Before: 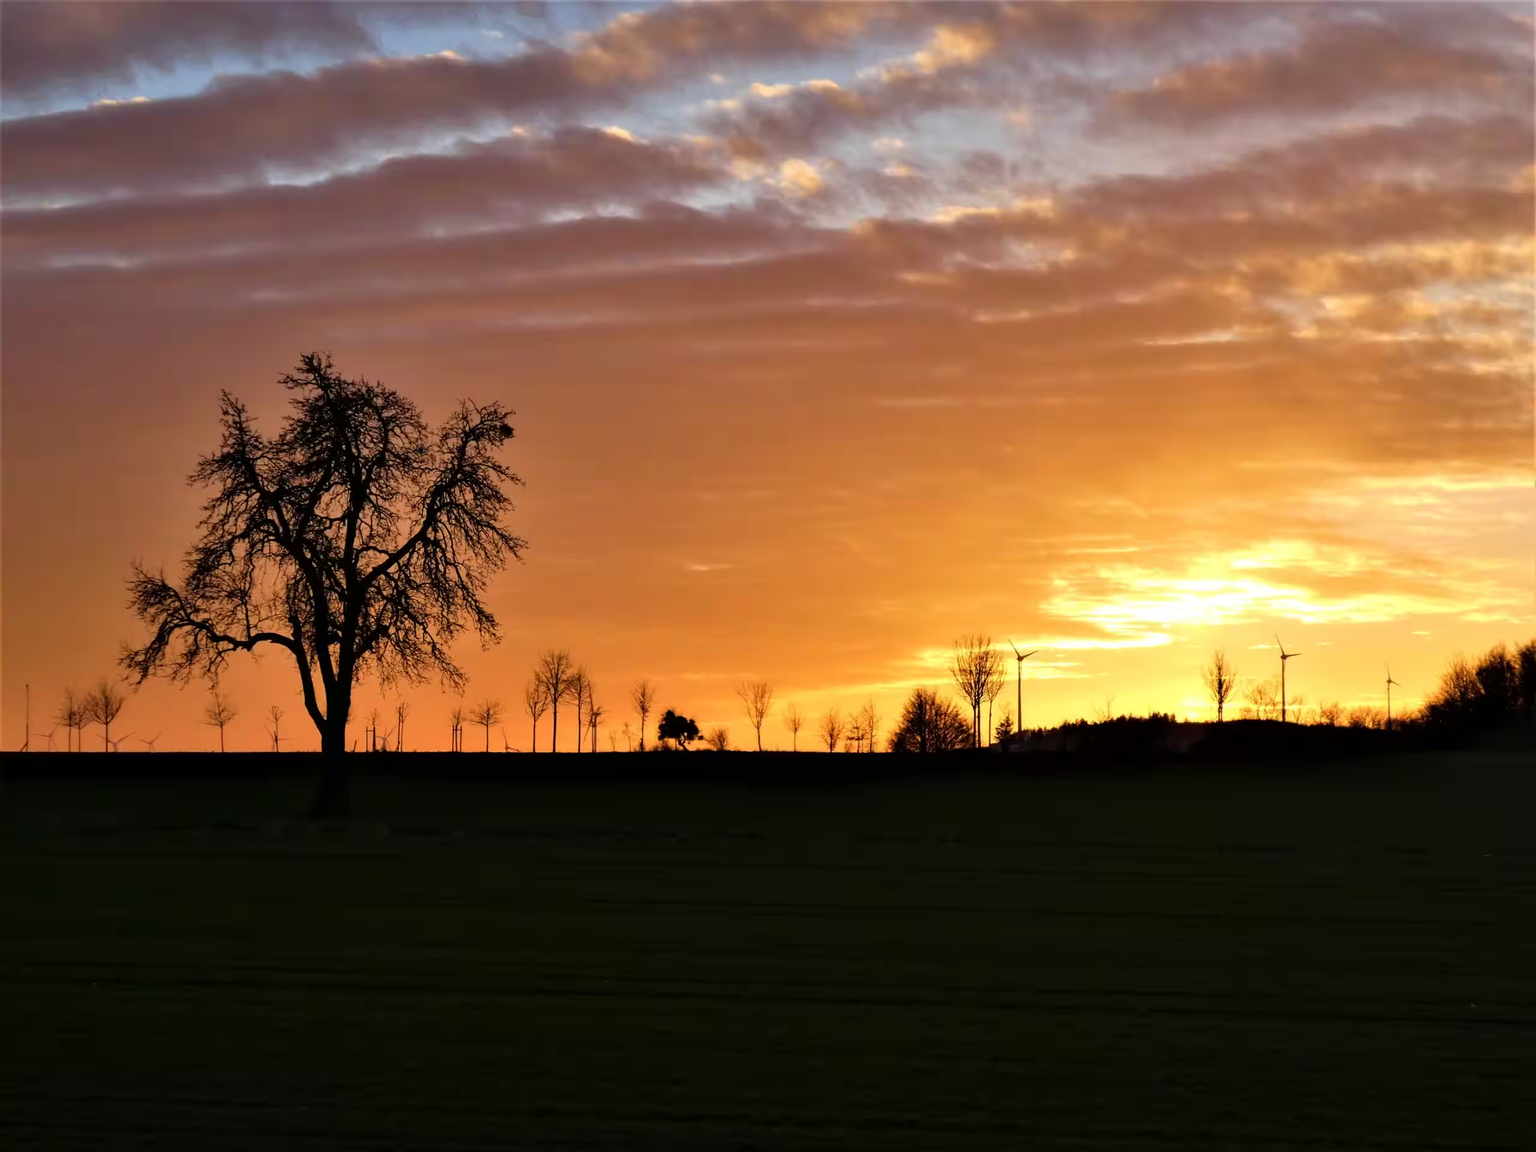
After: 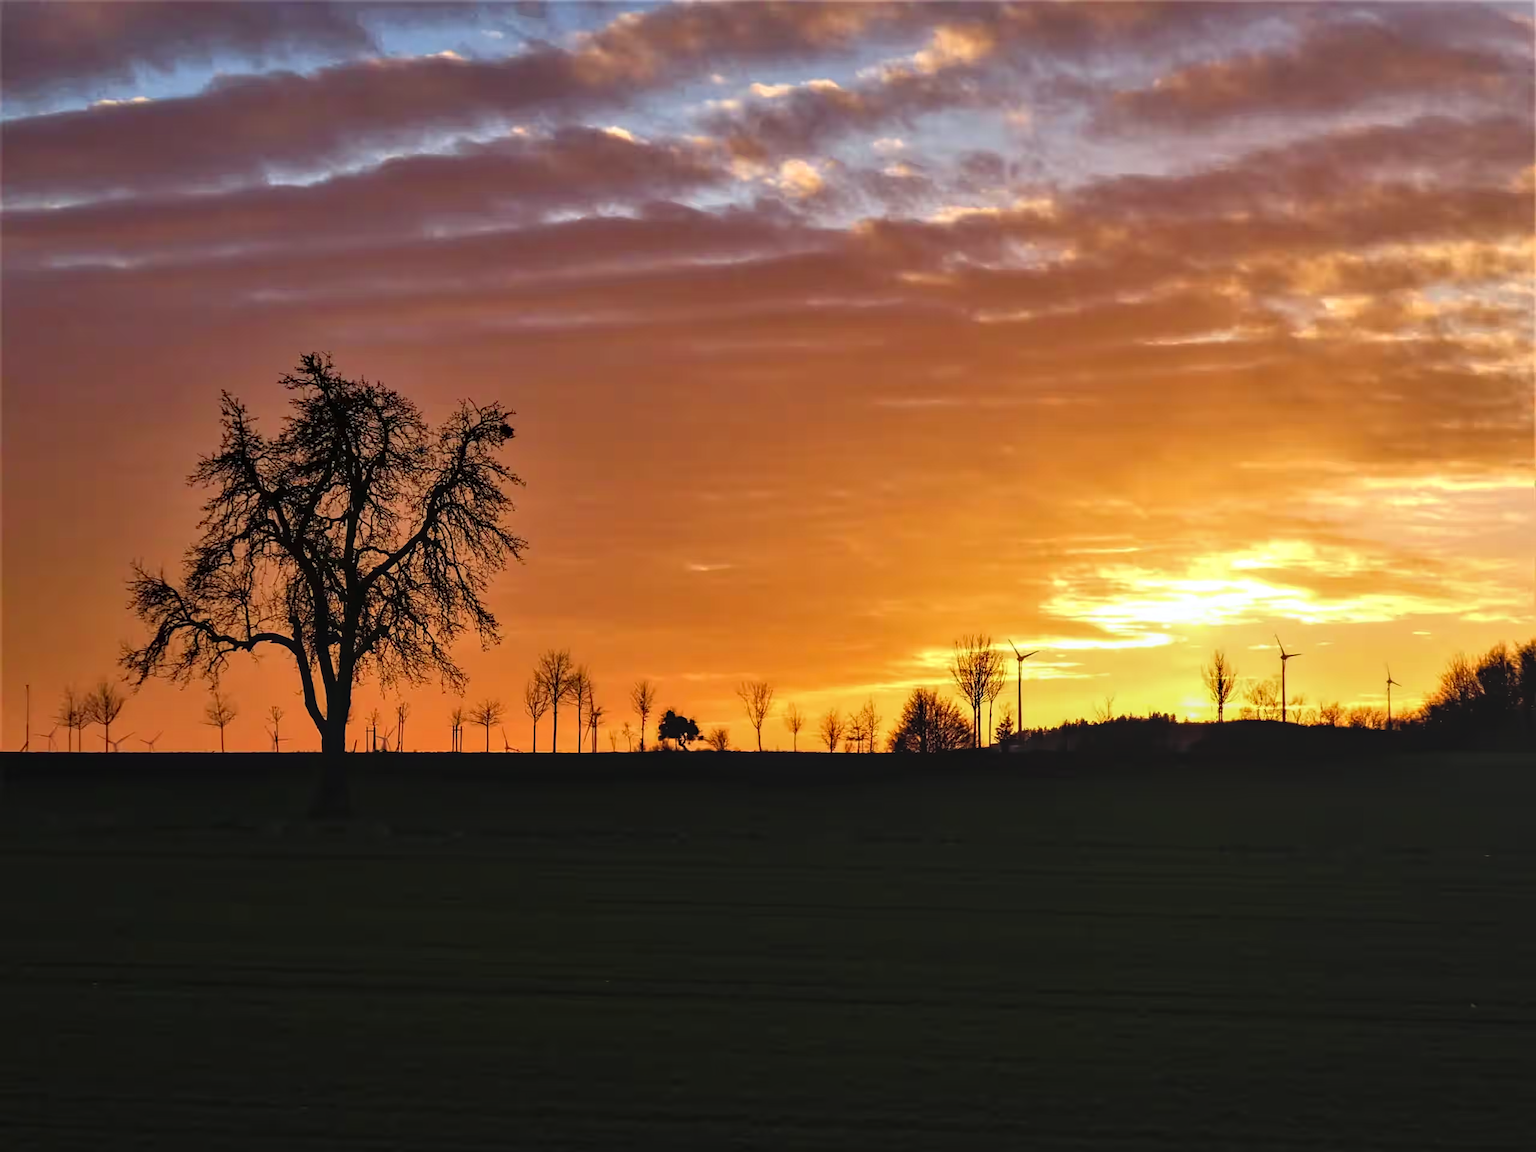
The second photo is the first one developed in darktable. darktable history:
haze removal: compatibility mode true, adaptive false
exposure: compensate highlight preservation false
tone curve: curves: ch0 [(0, 0.042) (0.129, 0.18) (0.501, 0.497) (1, 1)], color space Lab, independent channels, preserve colors none
sharpen: amount 0.209
local contrast: on, module defaults
